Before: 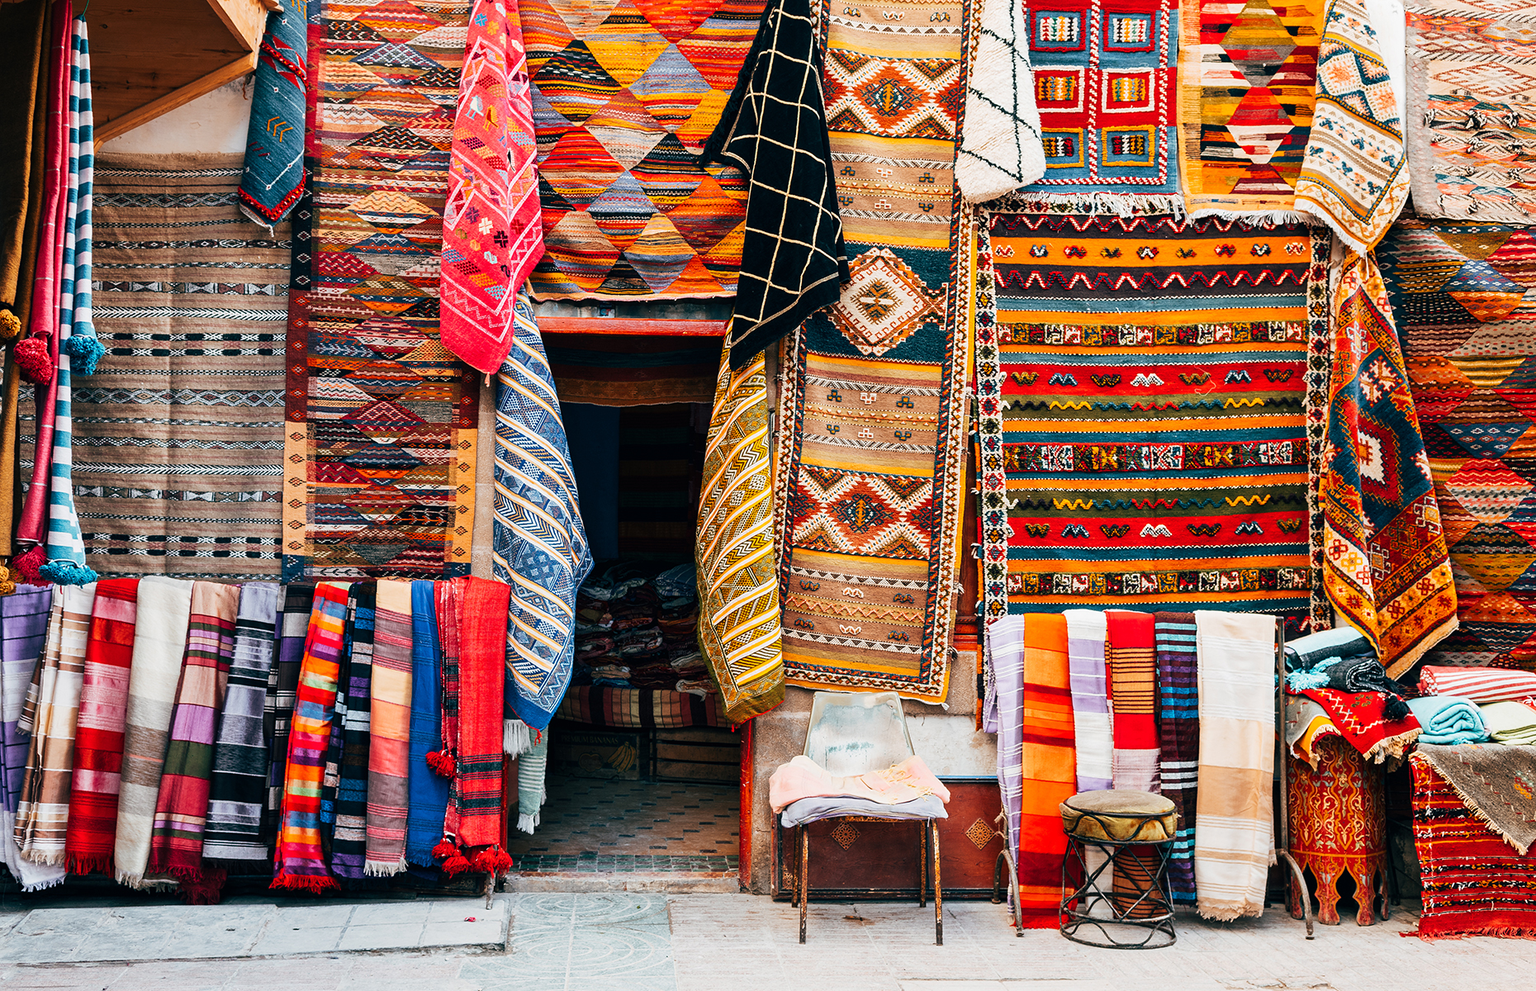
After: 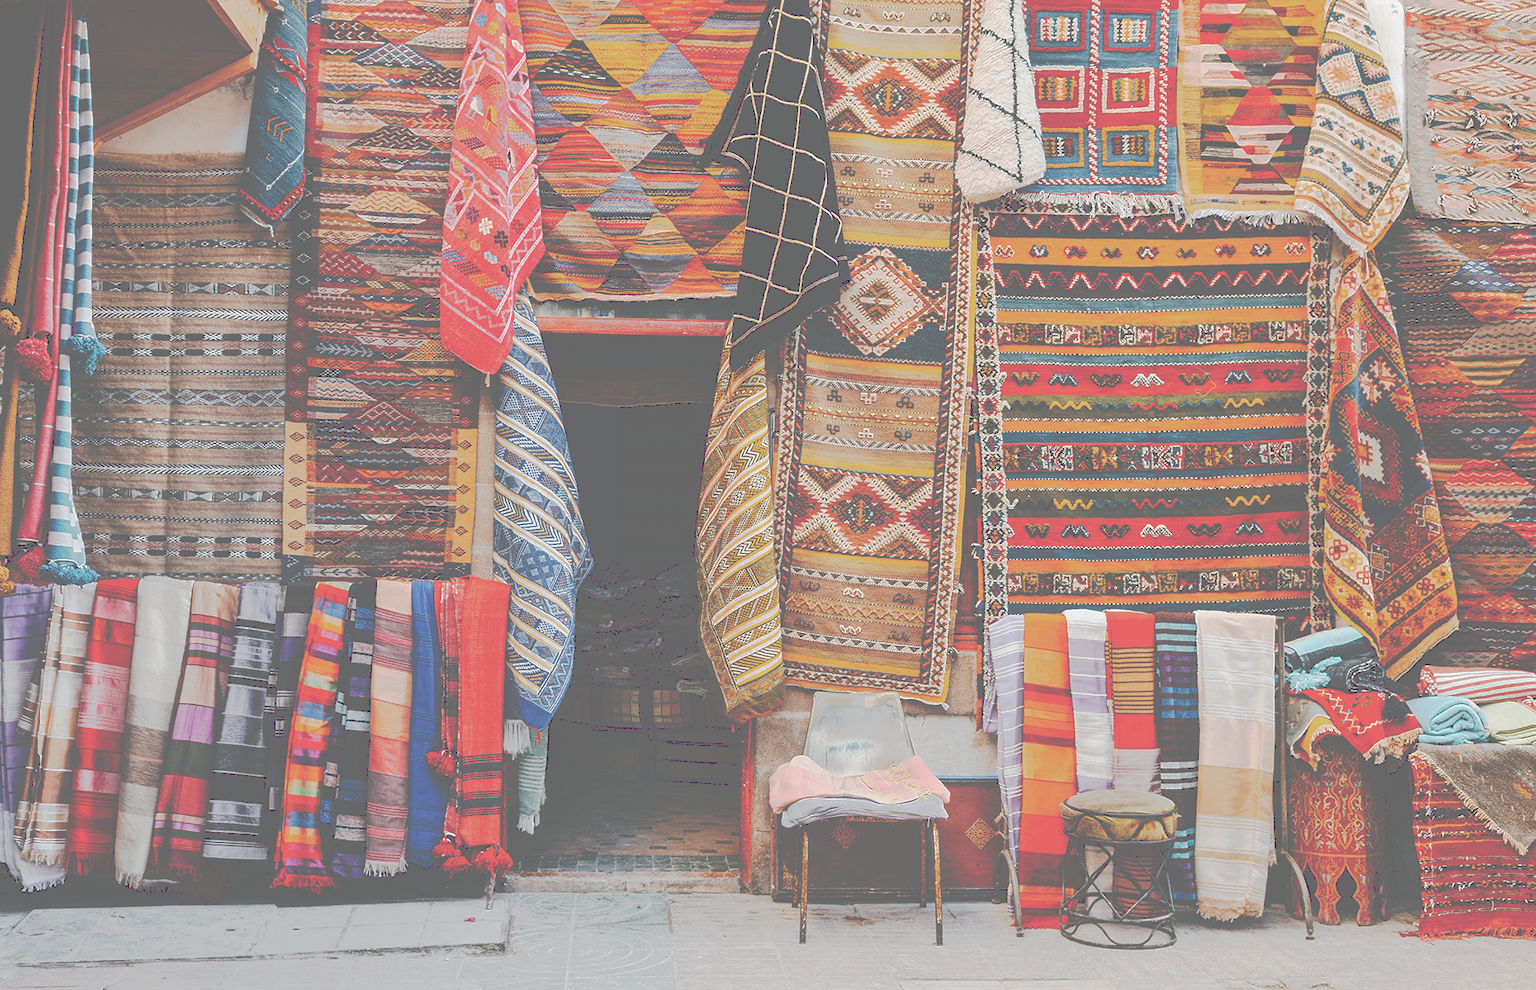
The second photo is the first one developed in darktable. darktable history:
tone curve: curves: ch0 [(0, 0) (0.003, 0.43) (0.011, 0.433) (0.025, 0.434) (0.044, 0.436) (0.069, 0.439) (0.1, 0.442) (0.136, 0.446) (0.177, 0.449) (0.224, 0.454) (0.277, 0.462) (0.335, 0.488) (0.399, 0.524) (0.468, 0.566) (0.543, 0.615) (0.623, 0.666) (0.709, 0.718) (0.801, 0.761) (0.898, 0.801) (1, 1)], preserve colors none
